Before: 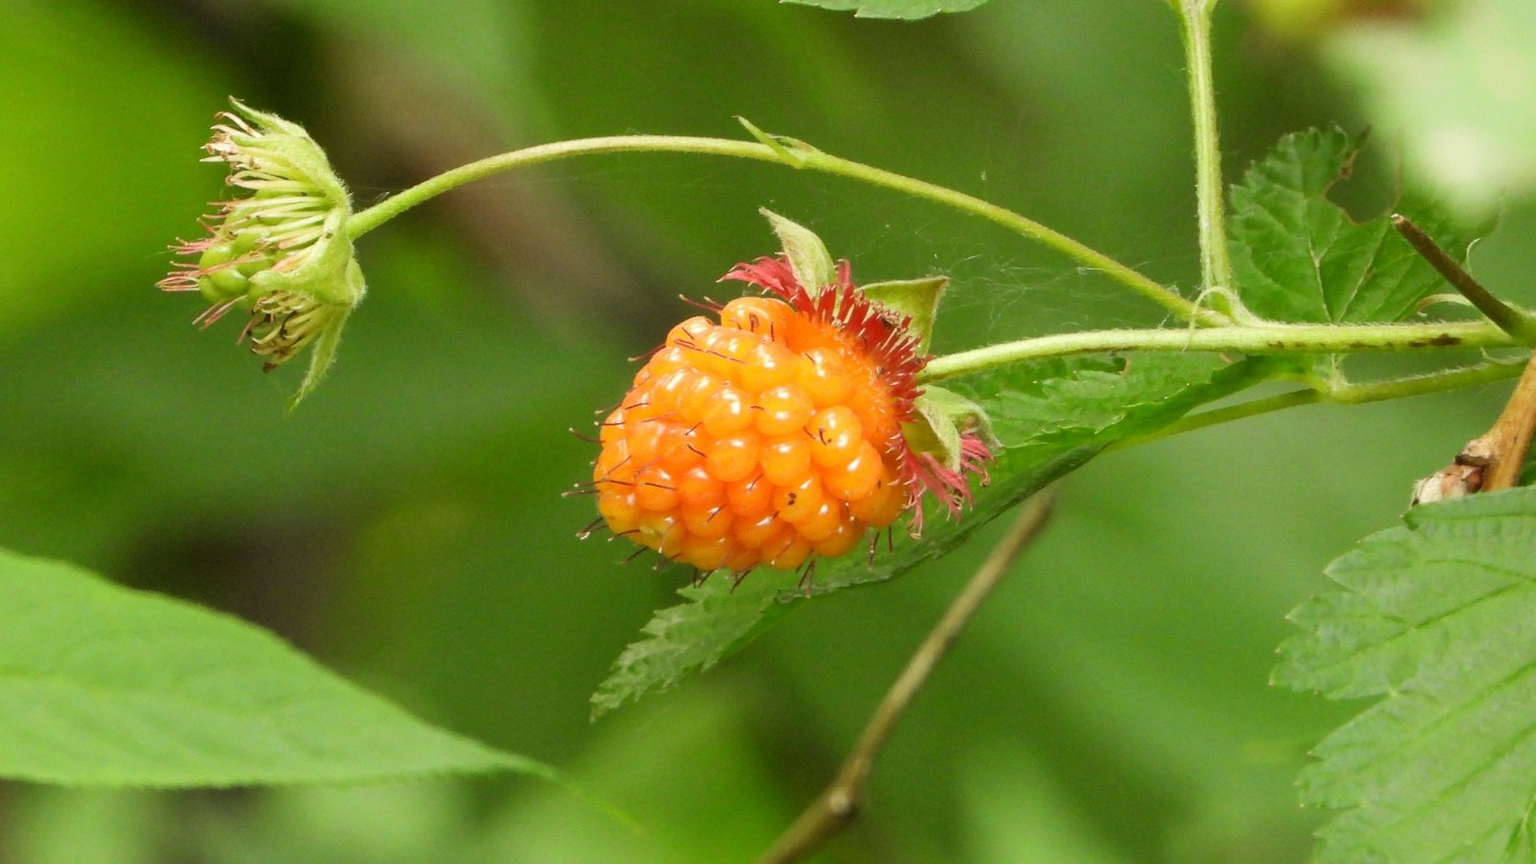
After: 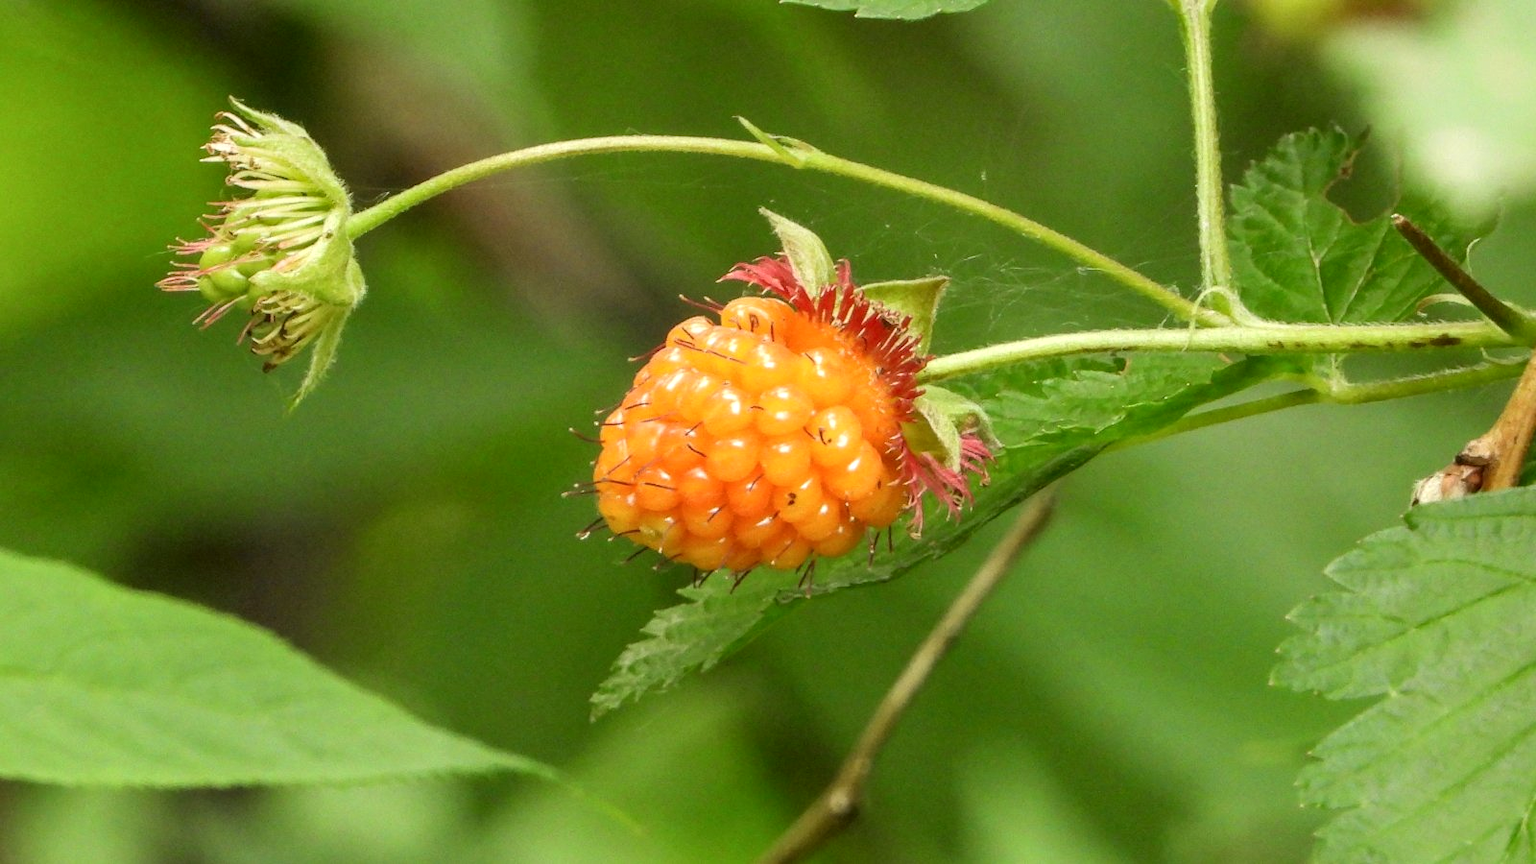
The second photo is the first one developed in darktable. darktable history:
contrast equalizer: octaves 7, y [[0.524 ×6], [0.512 ×6], [0.379 ×6], [0 ×6], [0 ×6]], mix 0.144
local contrast: on, module defaults
